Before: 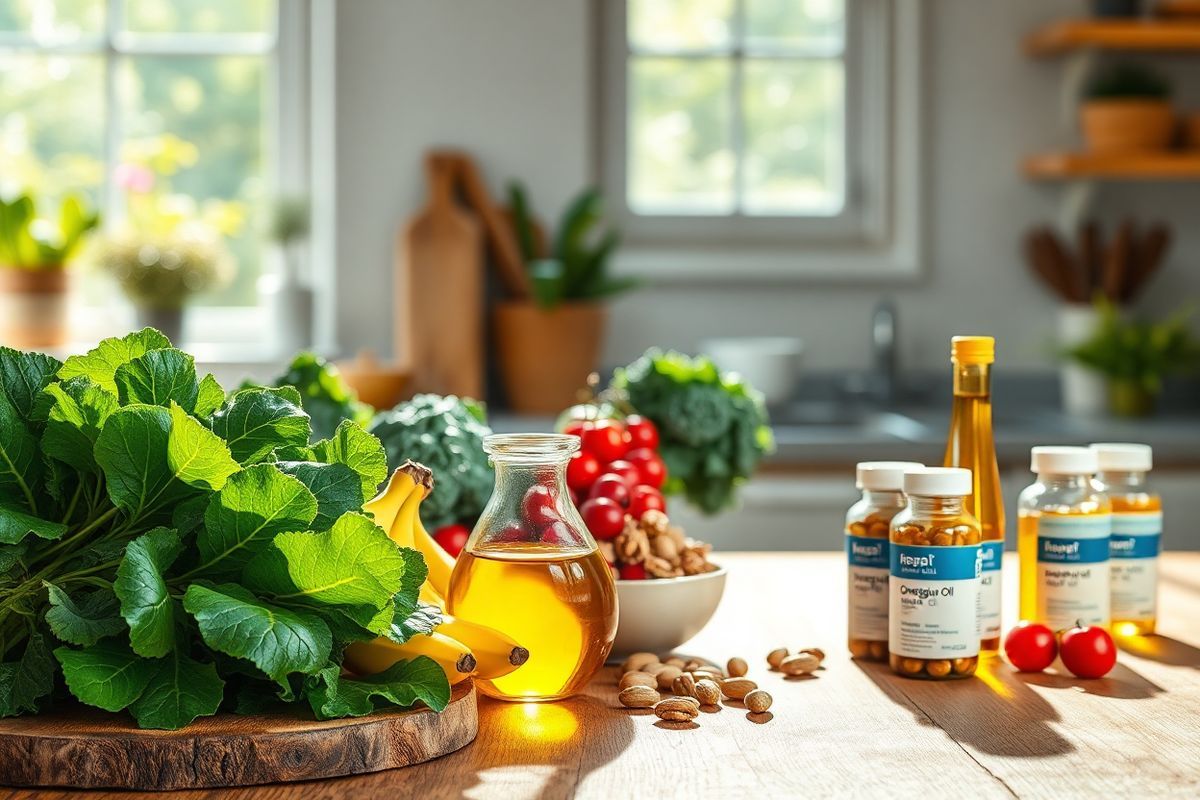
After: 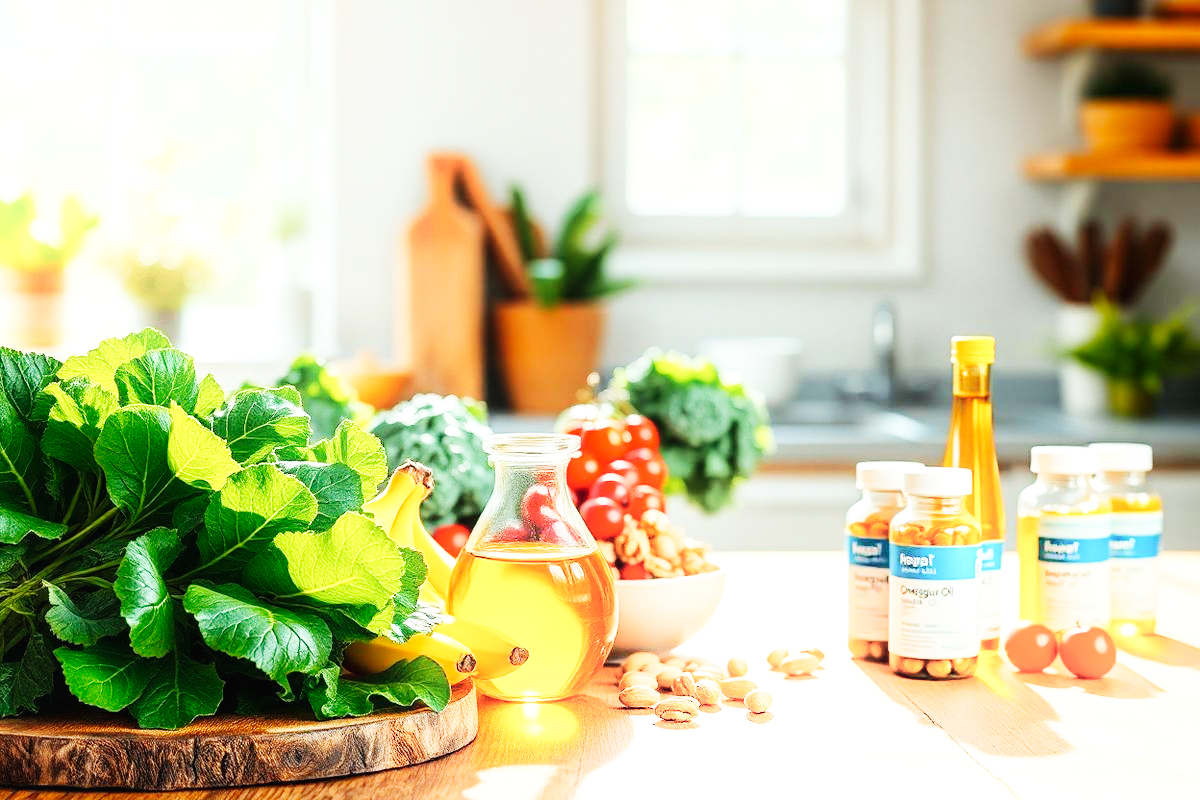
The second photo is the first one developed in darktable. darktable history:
shadows and highlights: highlights 70.7, soften with gaussian
base curve: curves: ch0 [(0, 0.003) (0.001, 0.002) (0.006, 0.004) (0.02, 0.022) (0.048, 0.086) (0.094, 0.234) (0.162, 0.431) (0.258, 0.629) (0.385, 0.8) (0.548, 0.918) (0.751, 0.988) (1, 1)], preserve colors none
